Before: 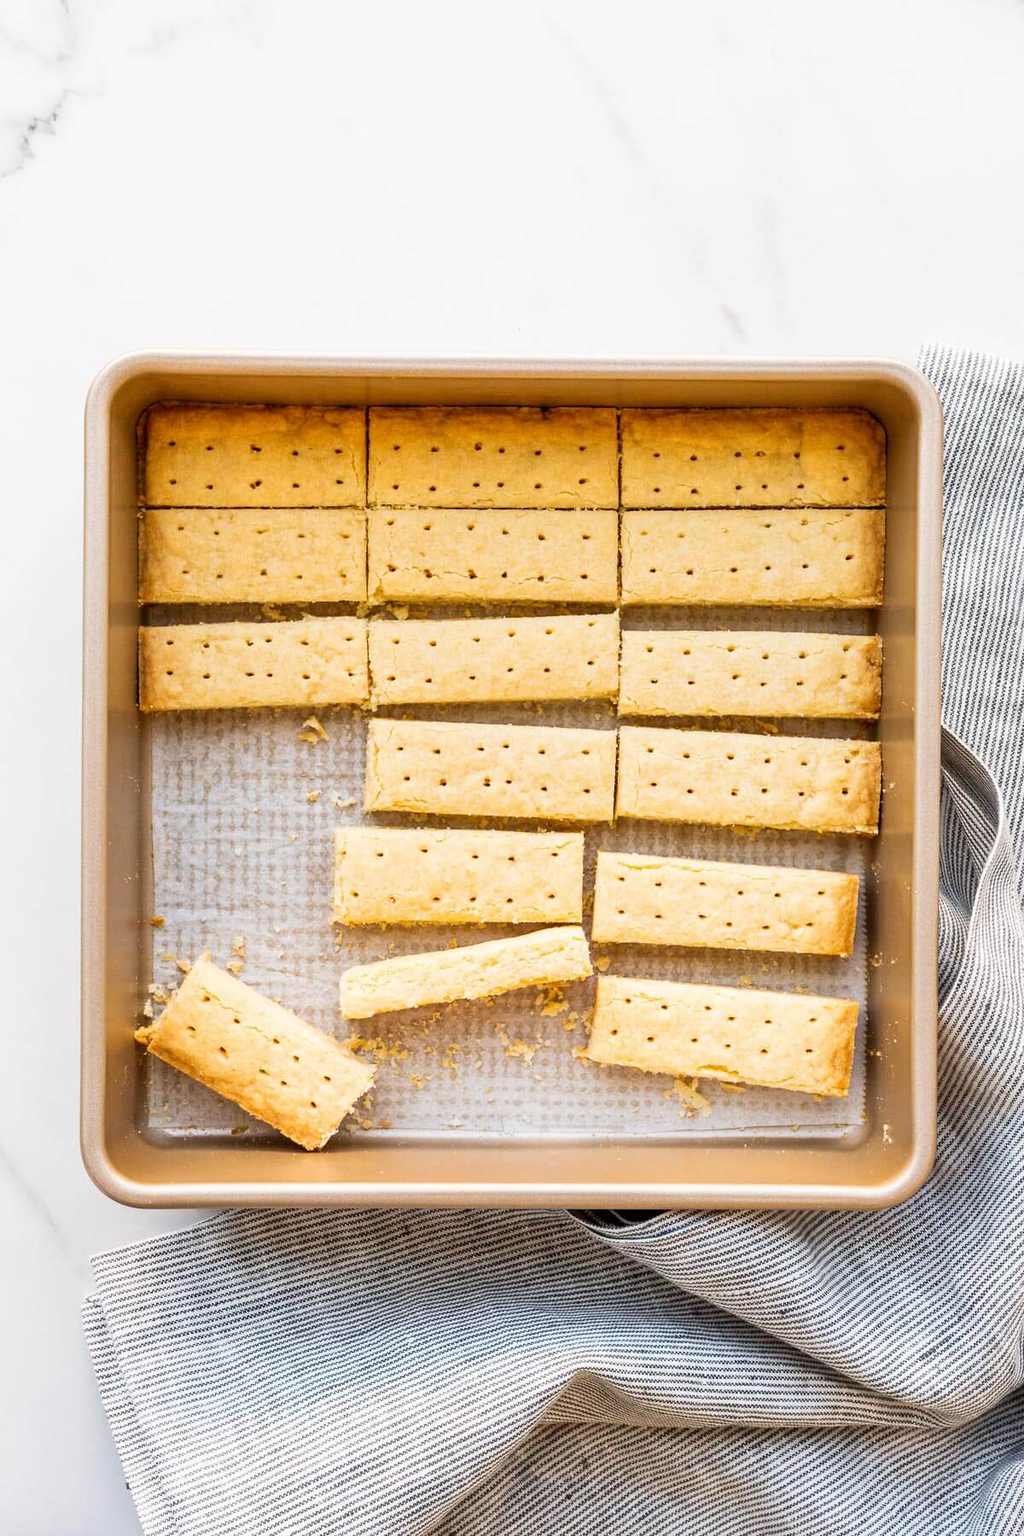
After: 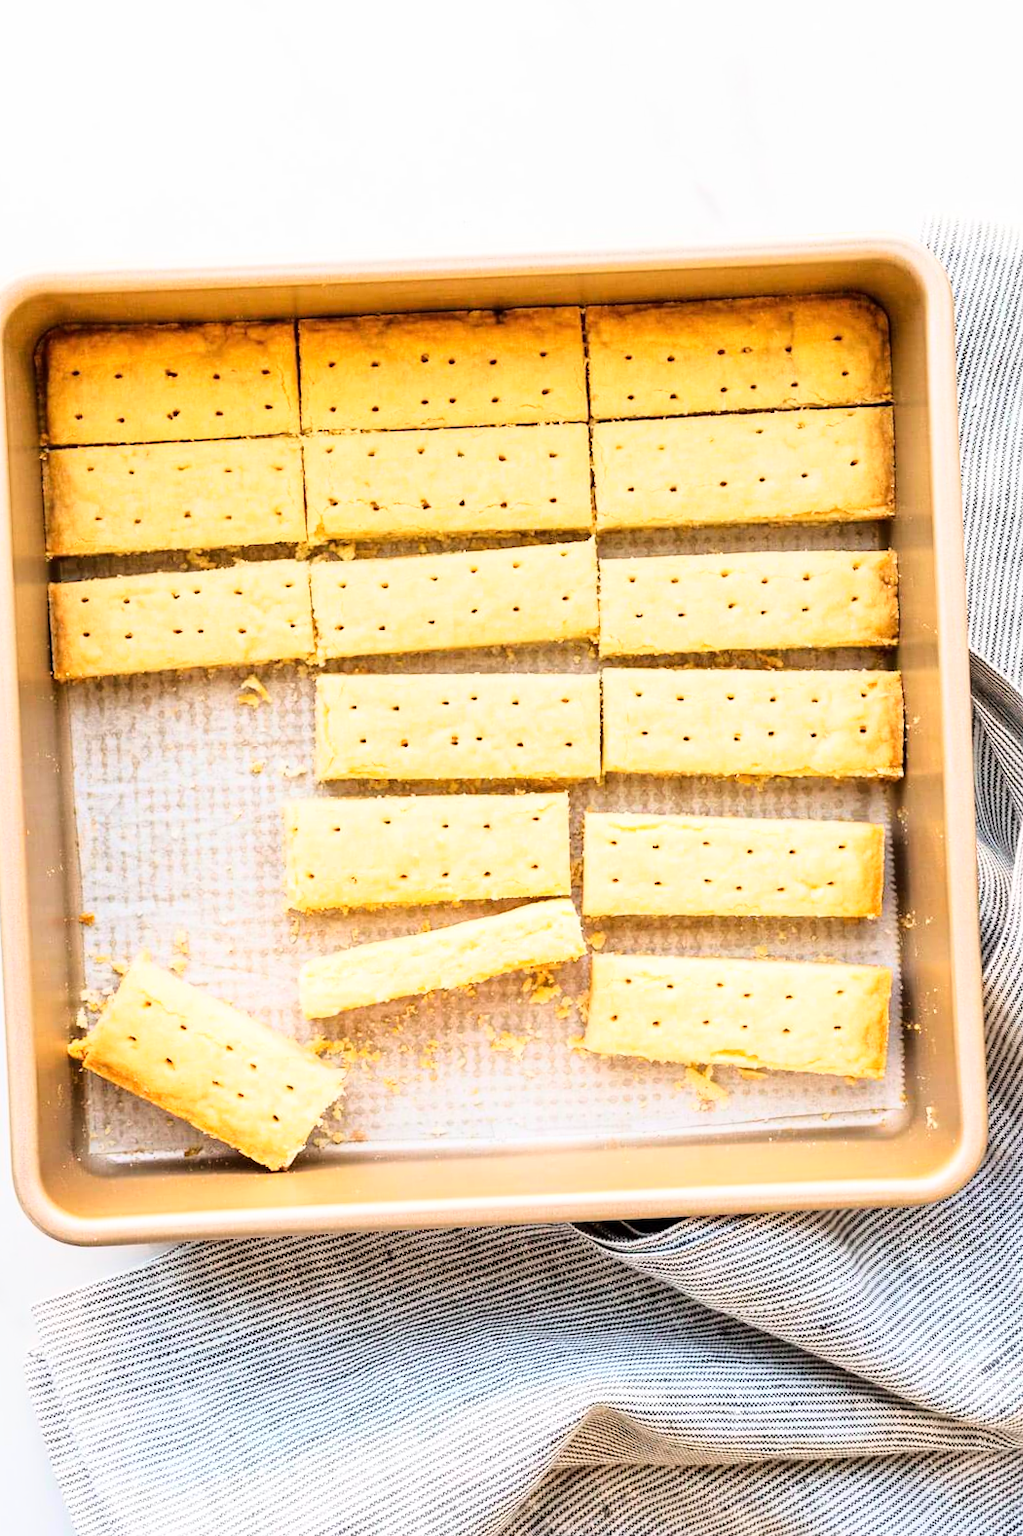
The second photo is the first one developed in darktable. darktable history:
crop and rotate: angle 2.97°, left 5.685%, top 5.681%
base curve: curves: ch0 [(0, 0) (0.028, 0.03) (0.121, 0.232) (0.46, 0.748) (0.859, 0.968) (1, 1)]
